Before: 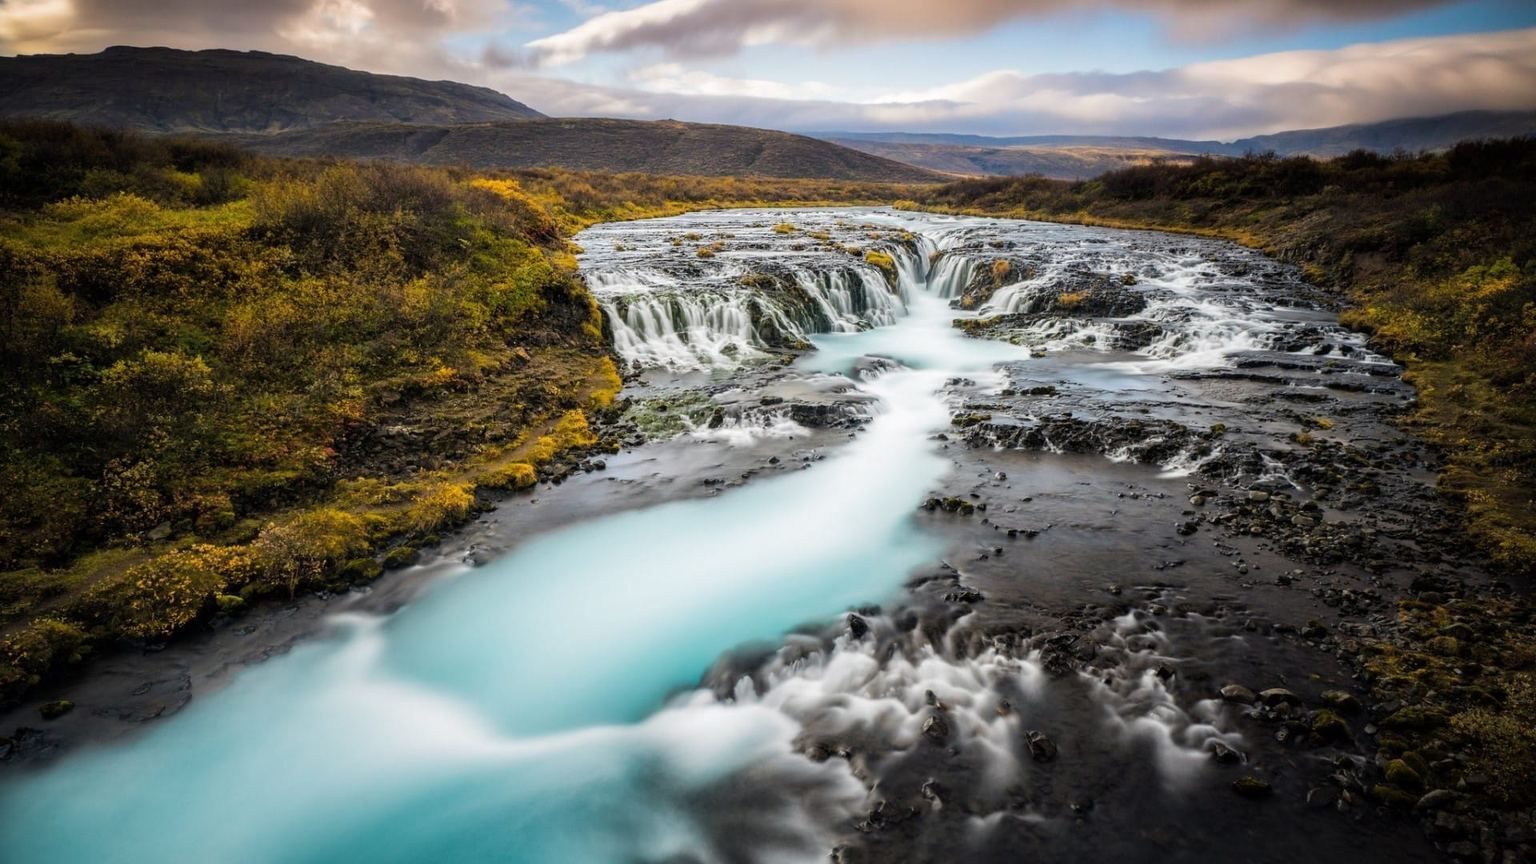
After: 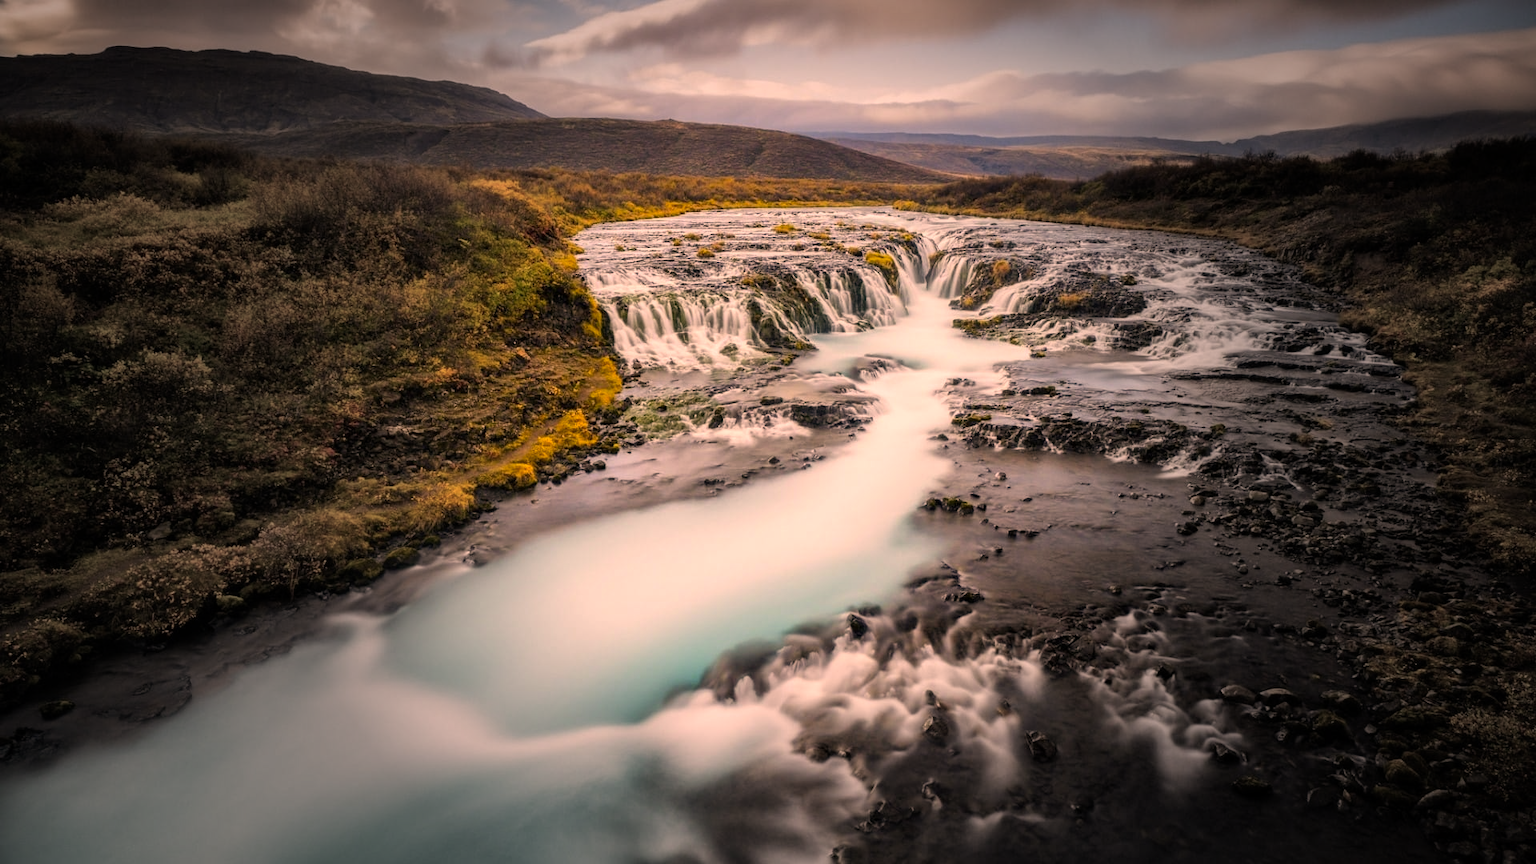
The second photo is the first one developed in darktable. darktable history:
shadows and highlights: shadows 29.32, highlights -29.32, low approximation 0.01, soften with gaussian
color correction: highlights a* 21.88, highlights b* 22.25
vignetting: fall-off start 31.28%, fall-off radius 34.64%, brightness -0.575
